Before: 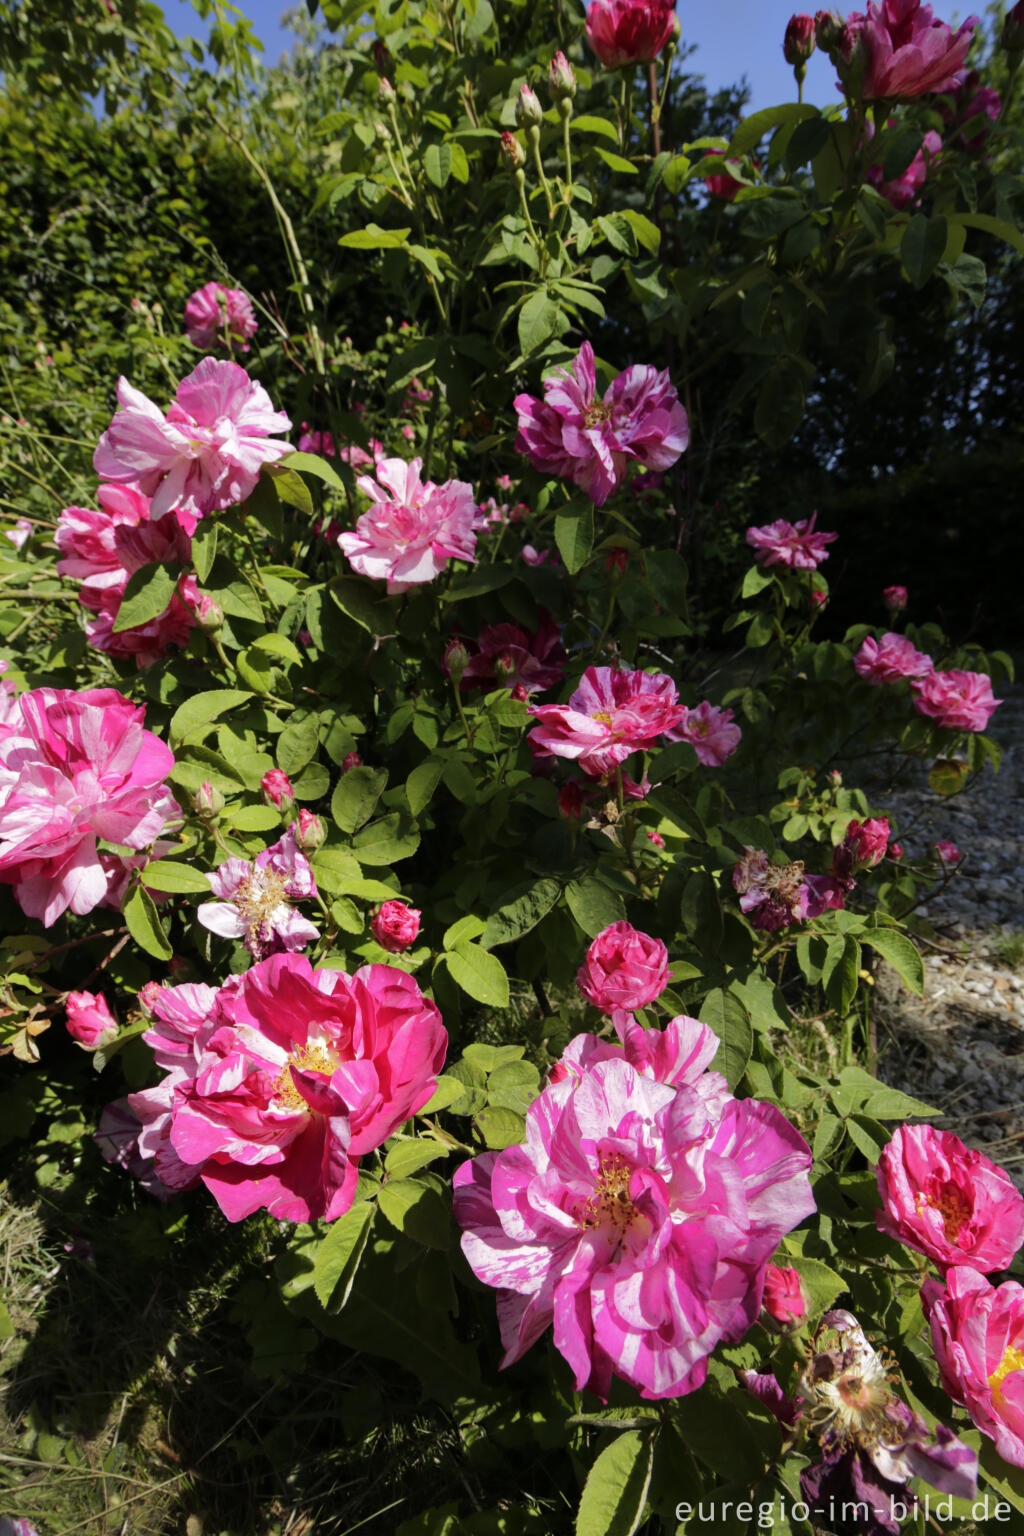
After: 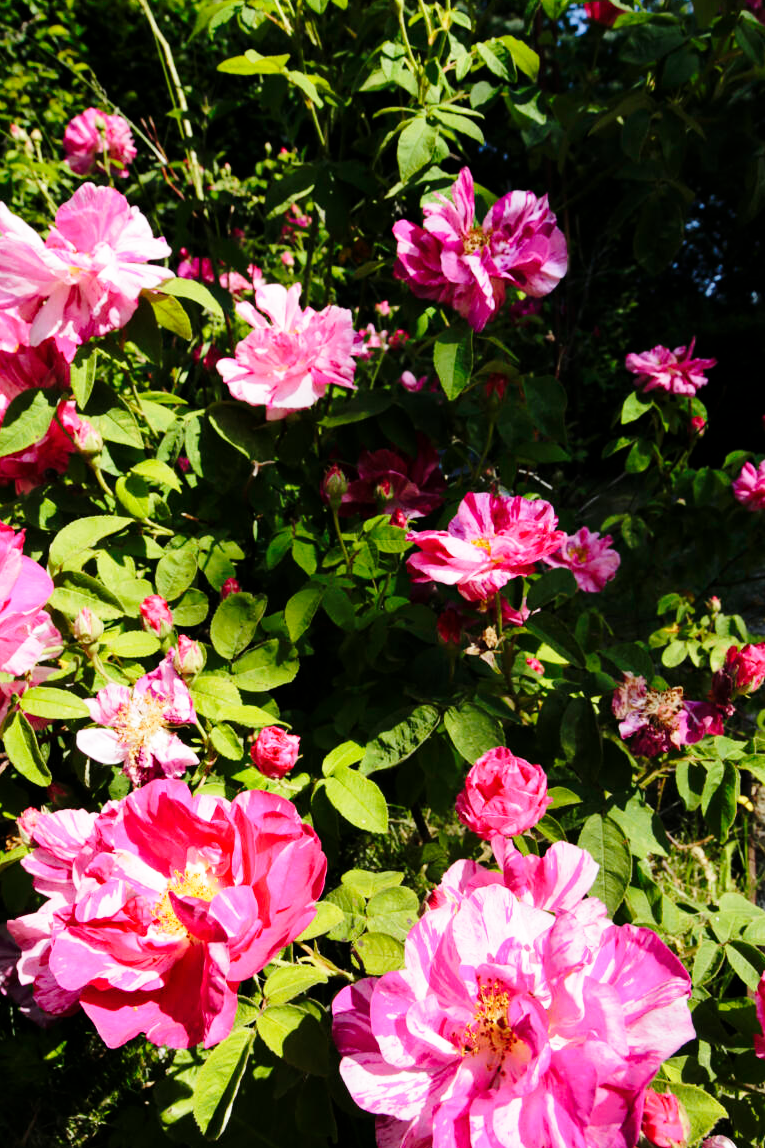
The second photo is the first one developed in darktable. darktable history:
crop and rotate: left 11.831%, top 11.346%, right 13.429%, bottom 13.899%
base curve: curves: ch0 [(0, 0) (0.028, 0.03) (0.121, 0.232) (0.46, 0.748) (0.859, 0.968) (1, 1)], preserve colors none
